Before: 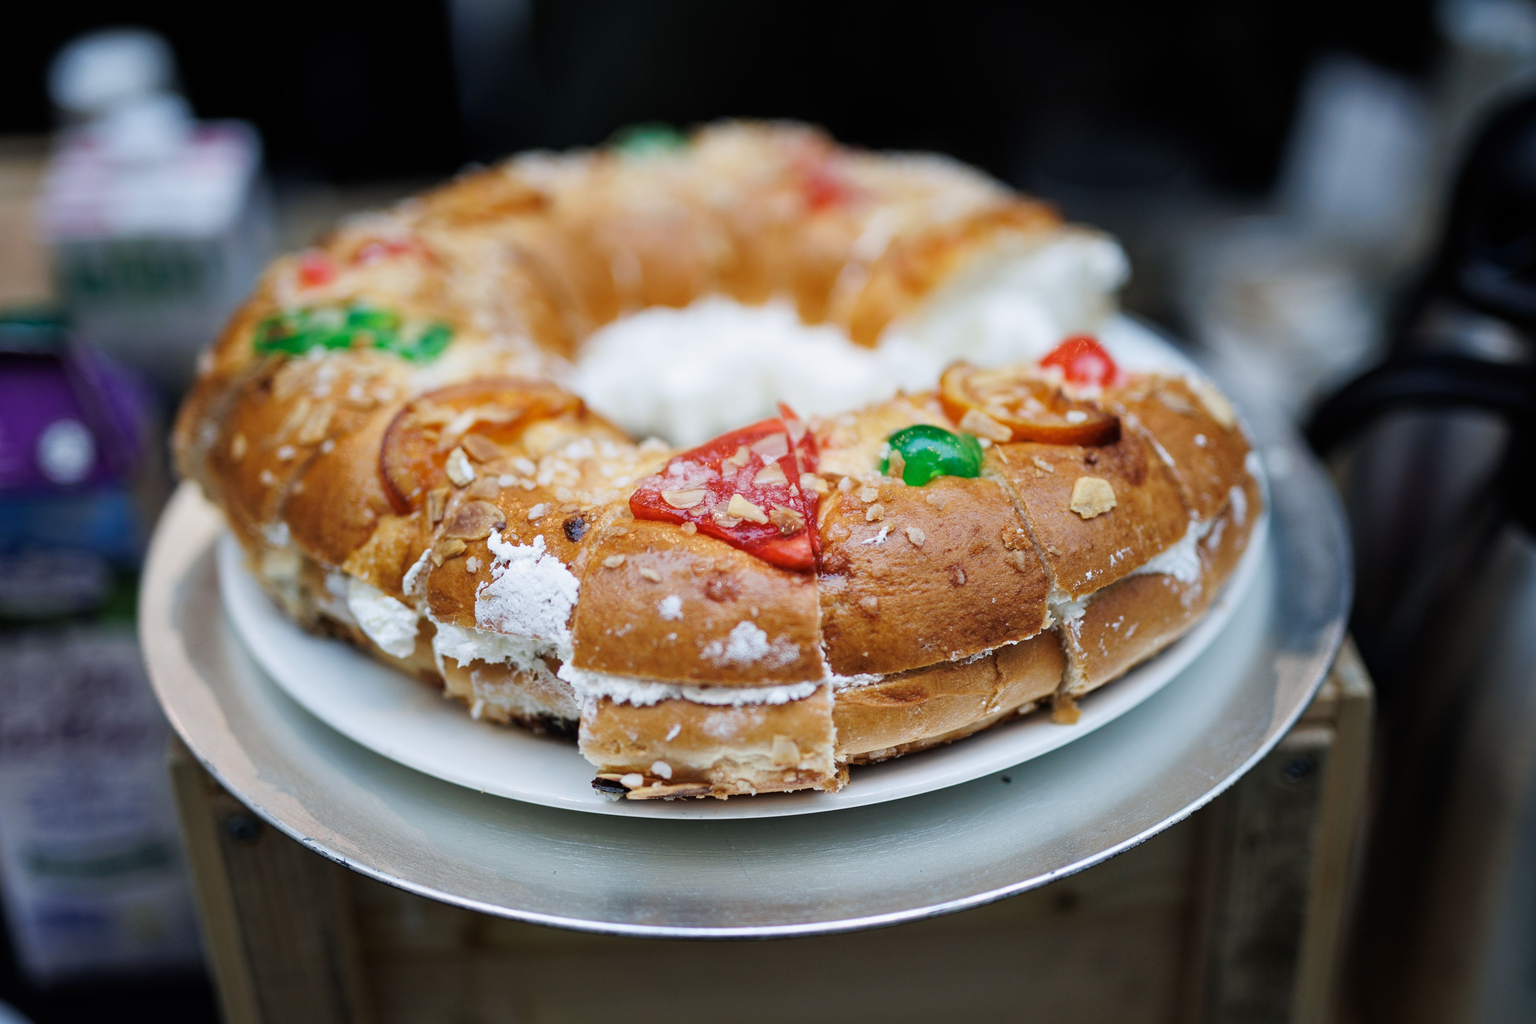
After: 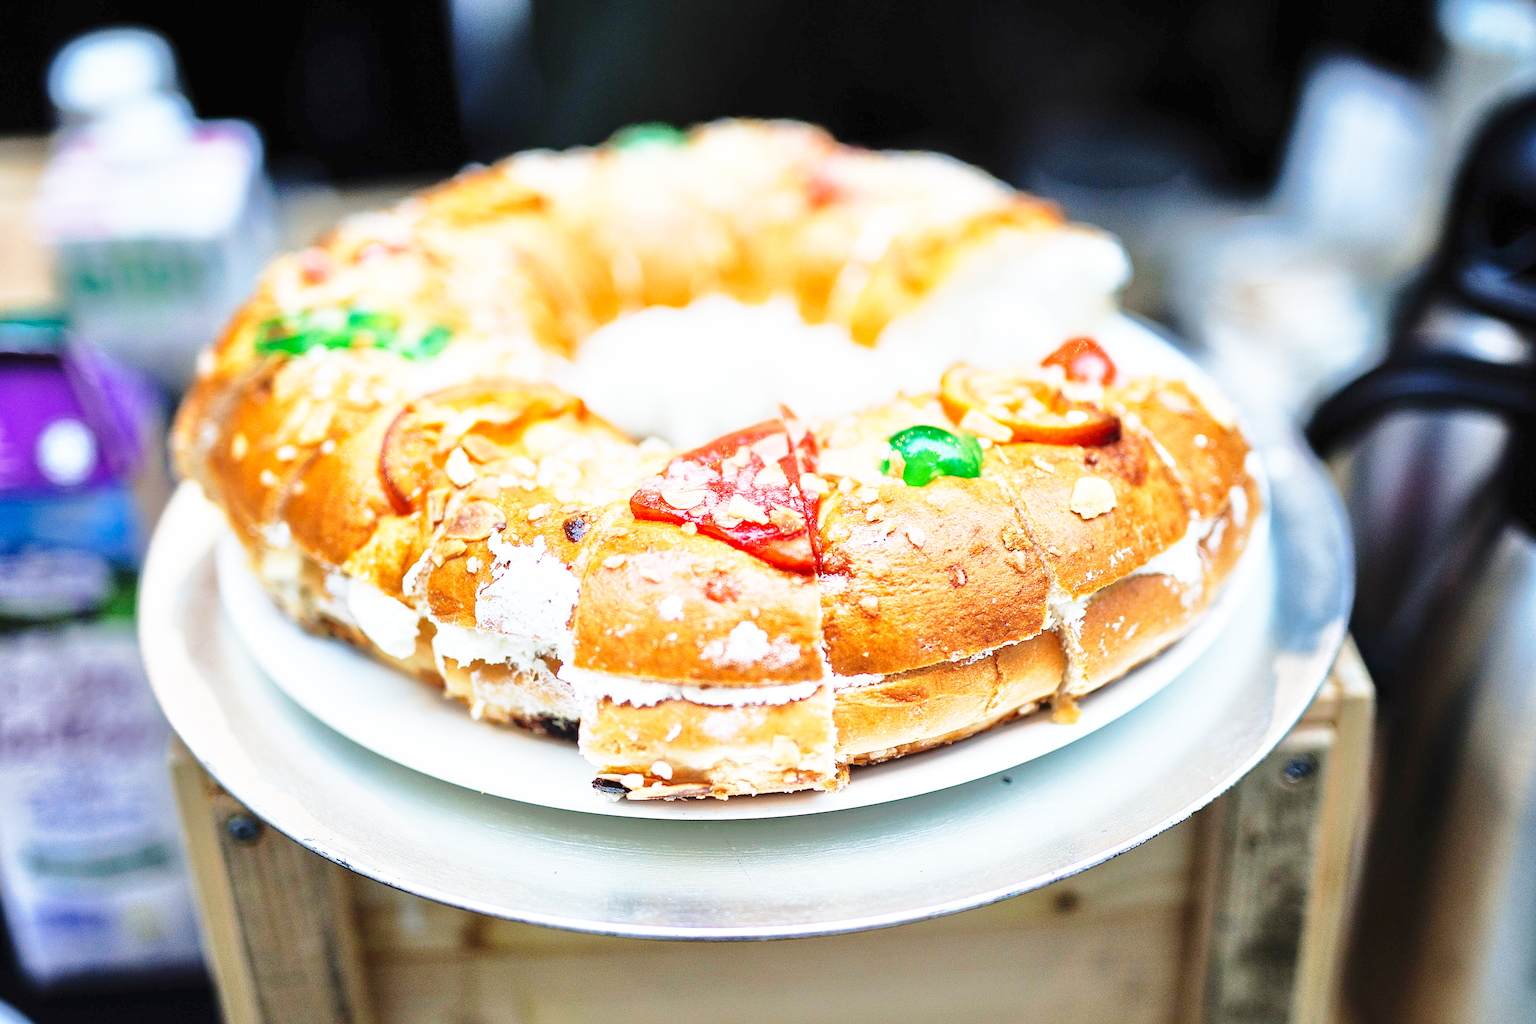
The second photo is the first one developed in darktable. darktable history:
tone equalizer: -8 EV 1.99 EV, -7 EV 1.98 EV, -6 EV 1.99 EV, -5 EV 1.98 EV, -4 EV 2 EV, -3 EV 1.47 EV, -2 EV 0.982 EV, -1 EV 0.512 EV
sharpen: radius 2.535, amount 0.622
base curve: curves: ch0 [(0, 0) (0.026, 0.03) (0.109, 0.232) (0.351, 0.748) (0.669, 0.968) (1, 1)], preserve colors none
